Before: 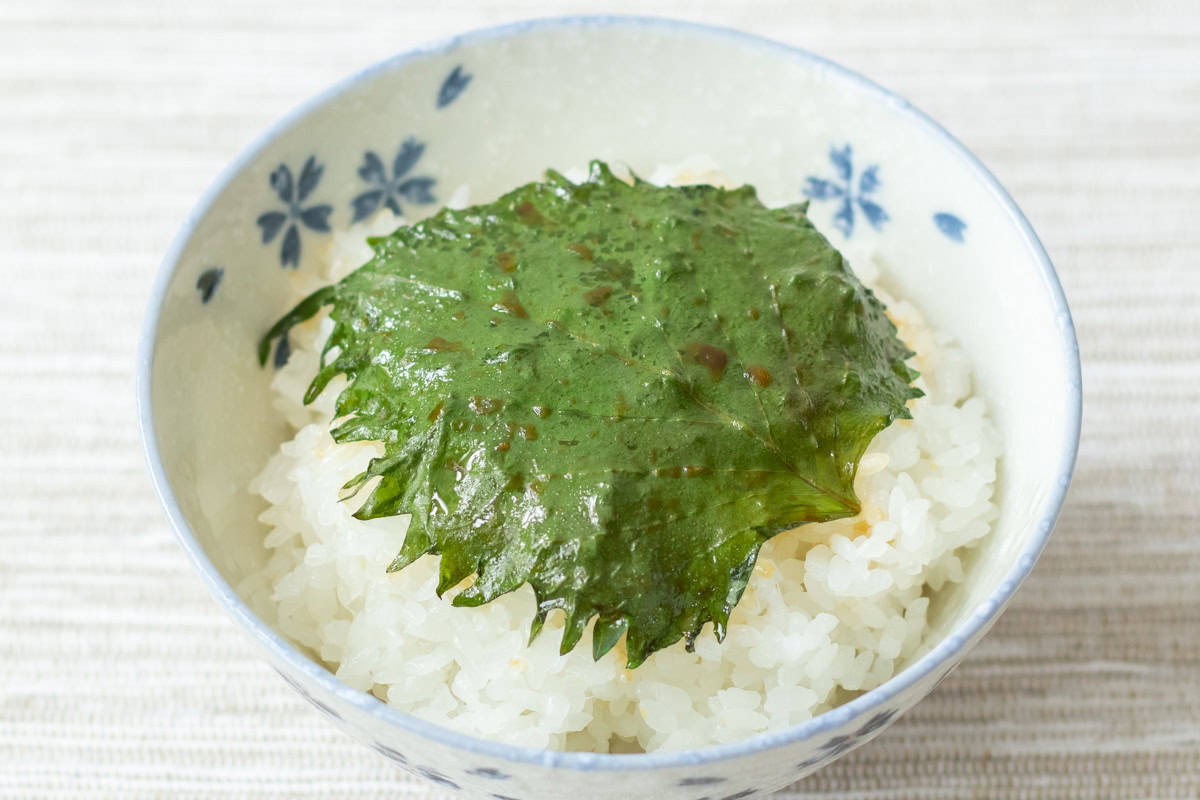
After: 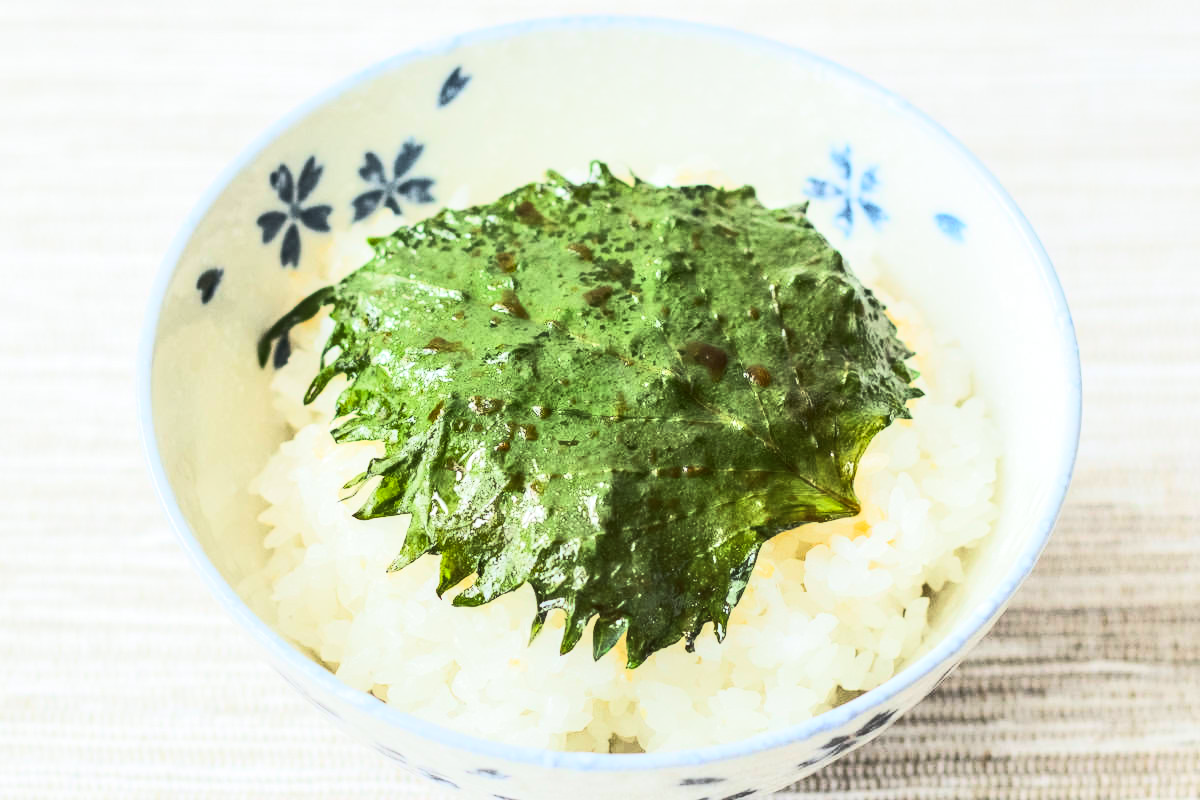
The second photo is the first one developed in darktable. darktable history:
white balance: emerald 1
local contrast: on, module defaults
tone curve: curves: ch0 [(0, 0) (0.427, 0.375) (0.616, 0.801) (1, 1)], color space Lab, linked channels, preserve colors none
